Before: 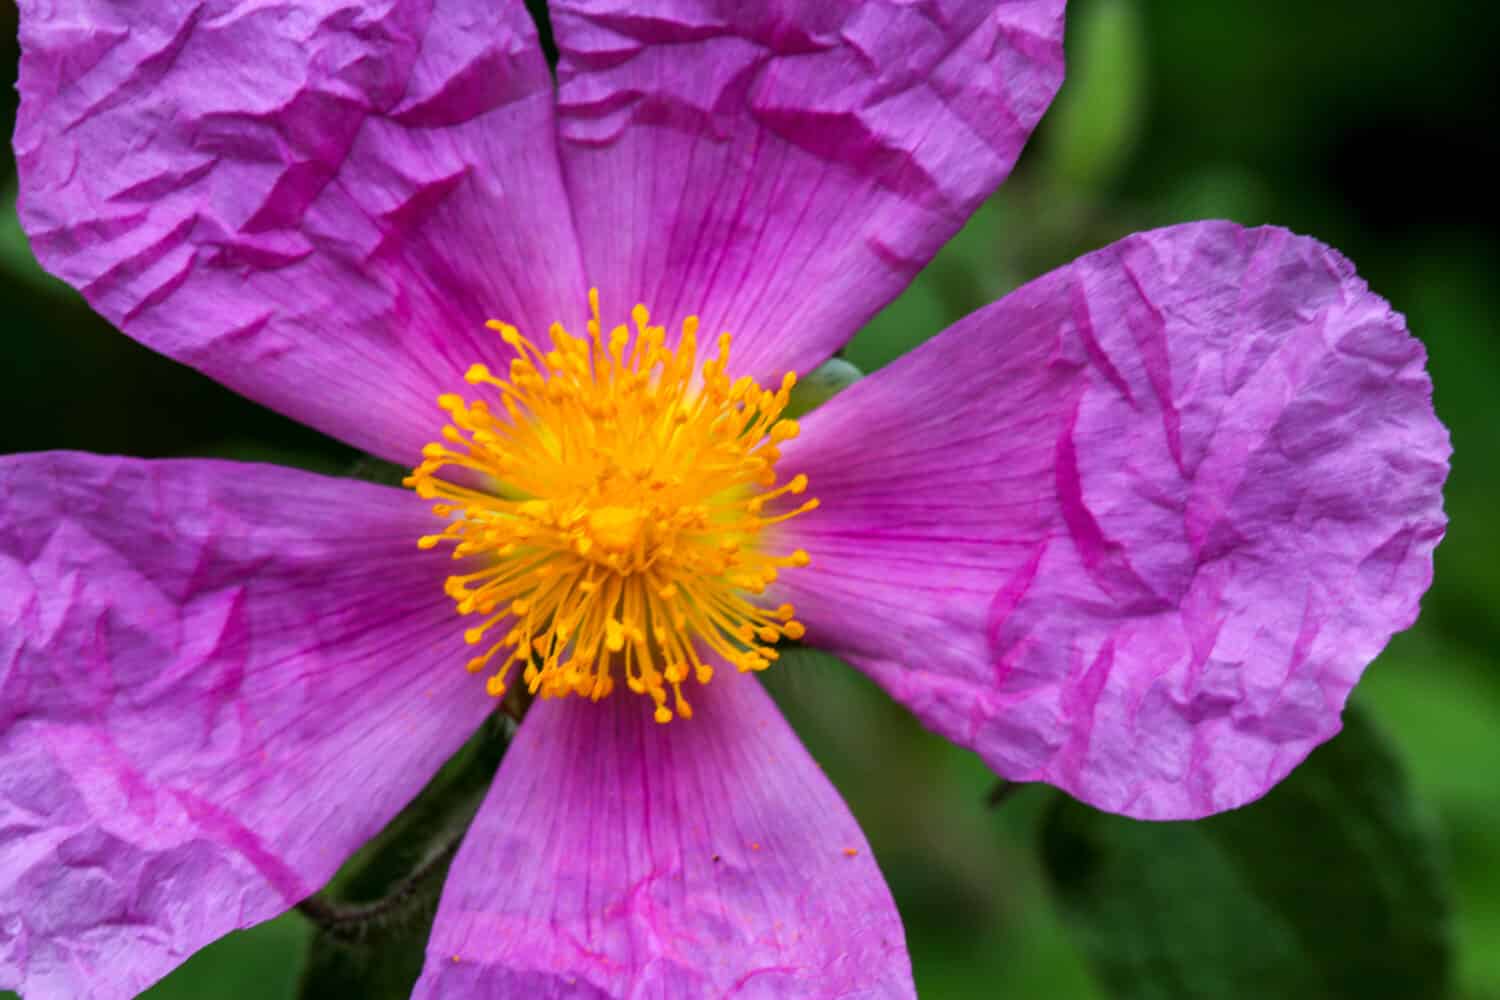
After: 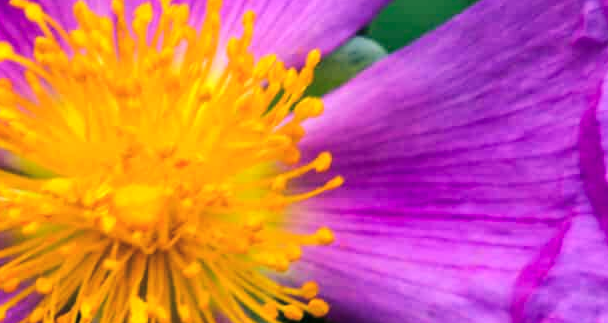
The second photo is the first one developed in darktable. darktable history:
color balance rgb: shadows lift › luminance -41.033%, shadows lift › chroma 14.386%, shadows lift › hue 258.19°, highlights gain › chroma 0.149%, highlights gain › hue 330.21°, perceptual saturation grading › global saturation 0.471%, perceptual brilliance grading › highlights 7.293%, perceptual brilliance grading › mid-tones 17.983%, perceptual brilliance grading › shadows -5.205%
crop: left 31.74%, top 32.247%, right 27.714%, bottom 35.423%
